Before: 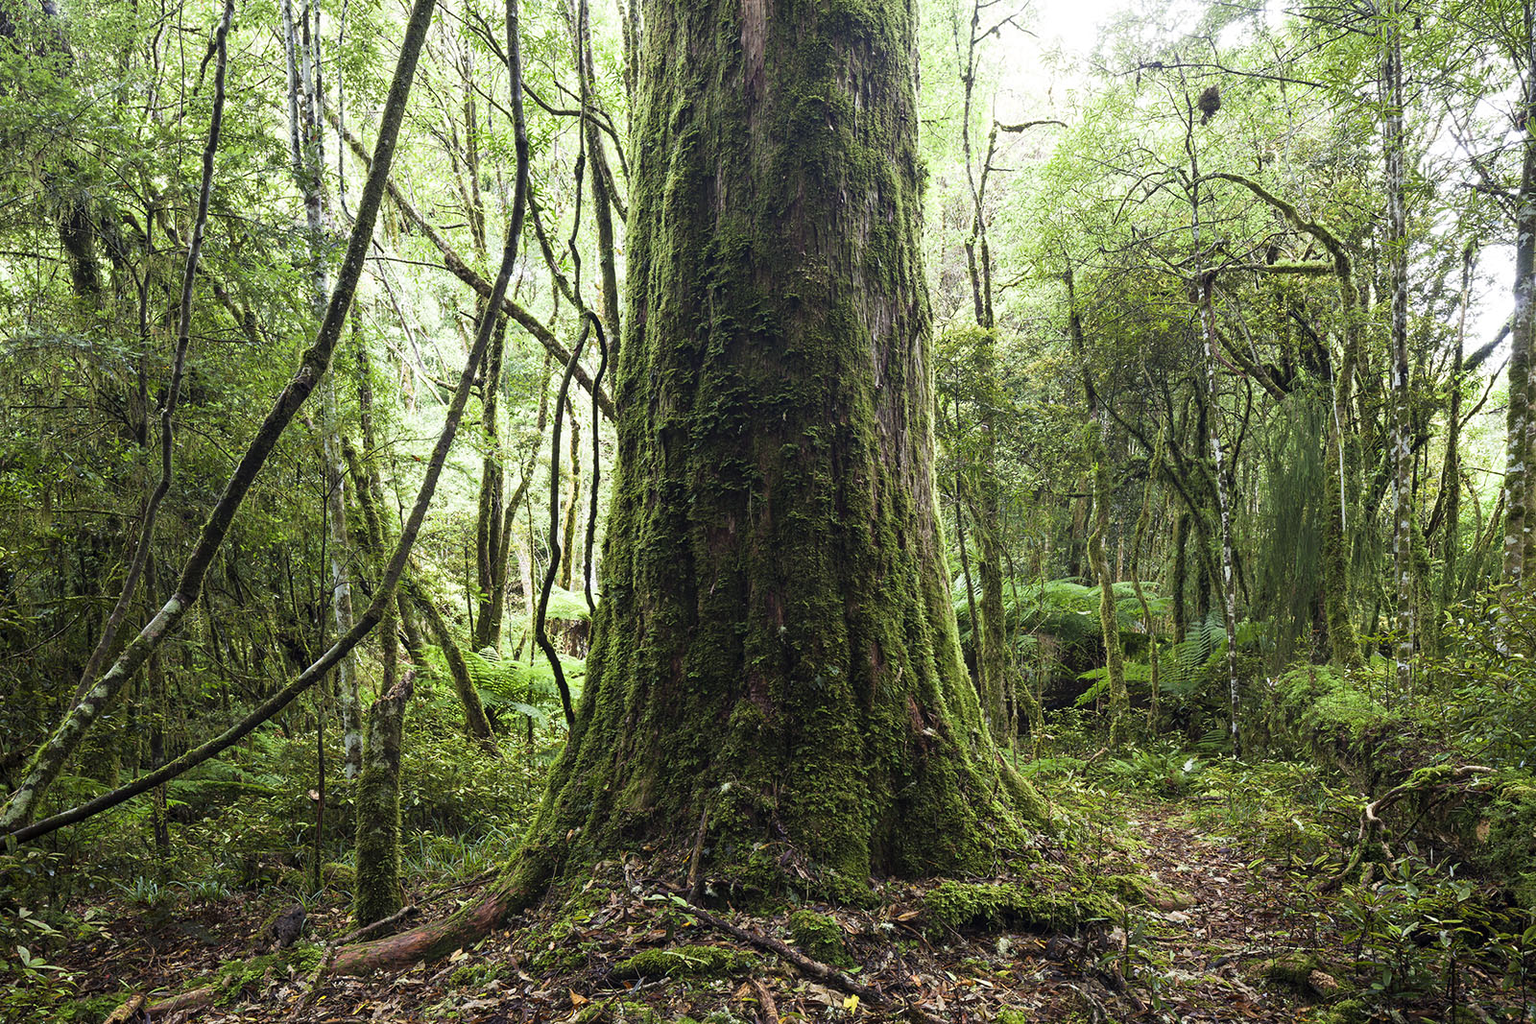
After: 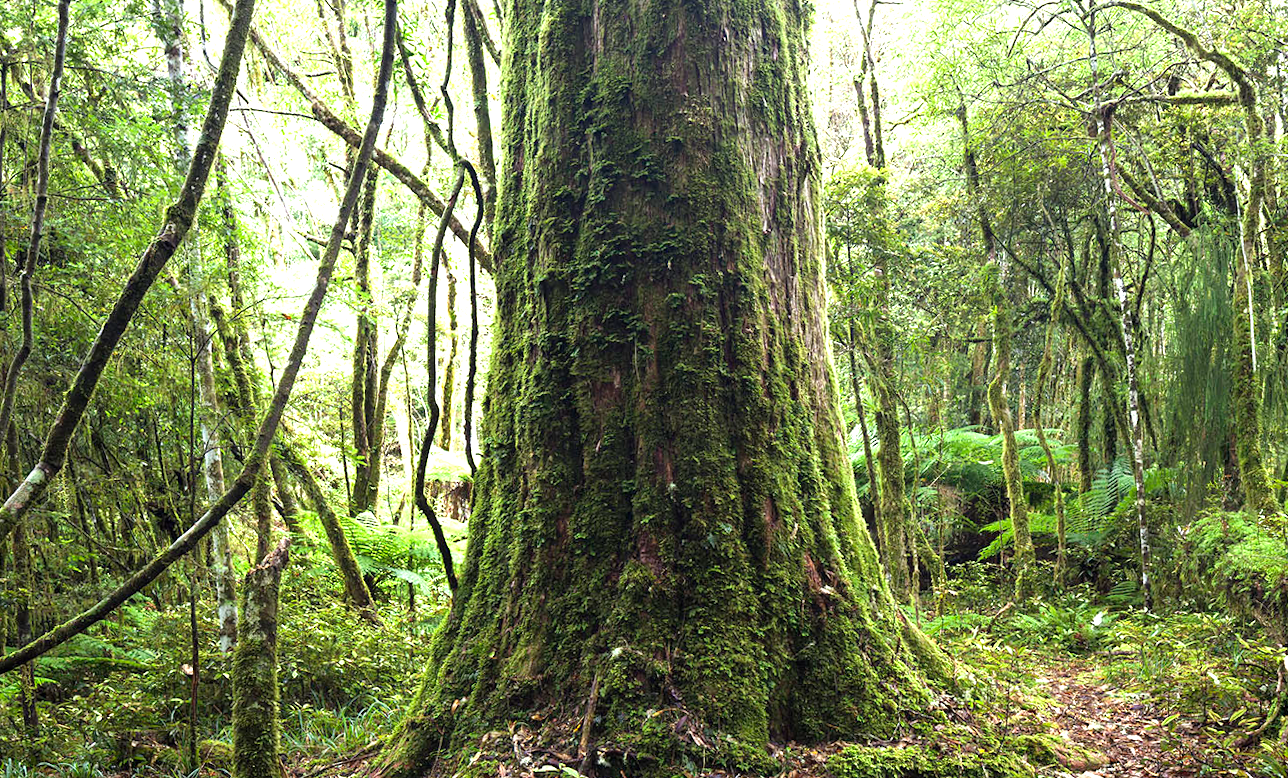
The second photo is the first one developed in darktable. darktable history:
crop: left 9.712%, top 16.928%, right 10.845%, bottom 12.332%
exposure: exposure 0.943 EV, compensate highlight preservation false
rotate and perspective: rotation -1.24°, automatic cropping off
